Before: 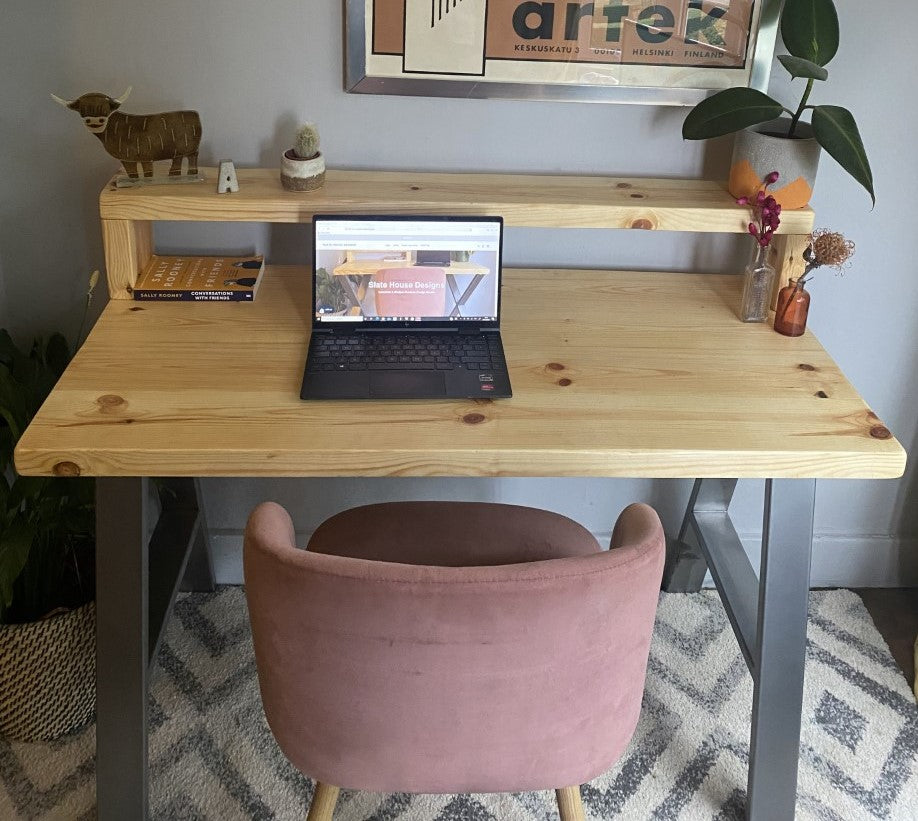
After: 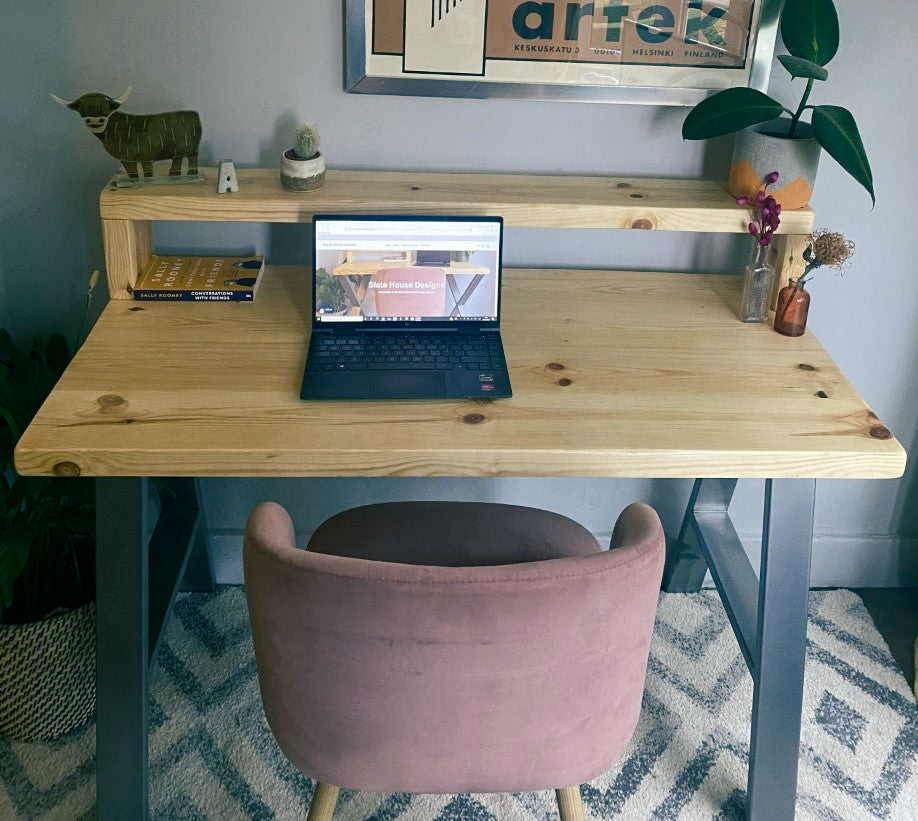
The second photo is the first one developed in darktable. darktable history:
color balance rgb: shadows lift › luminance -28.98%, shadows lift › chroma 9.963%, shadows lift › hue 231.42°, perceptual saturation grading › global saturation 0.613%, perceptual saturation grading › highlights -24.848%, perceptual saturation grading › shadows 29.544%, global vibrance 15.402%
